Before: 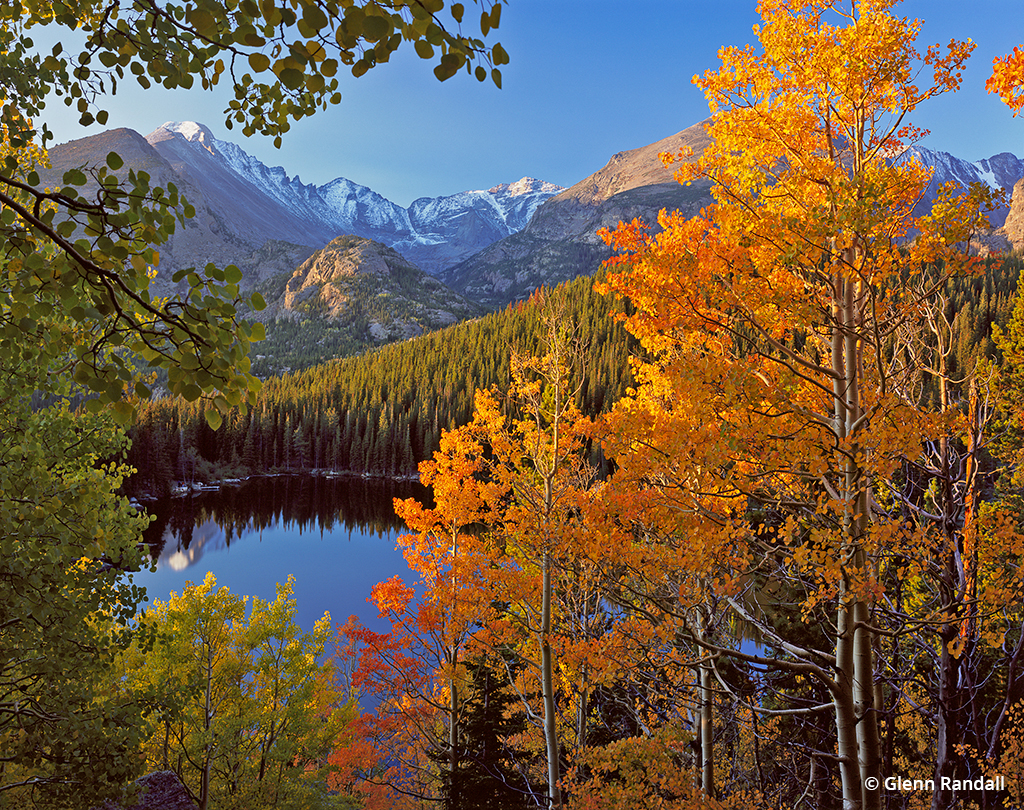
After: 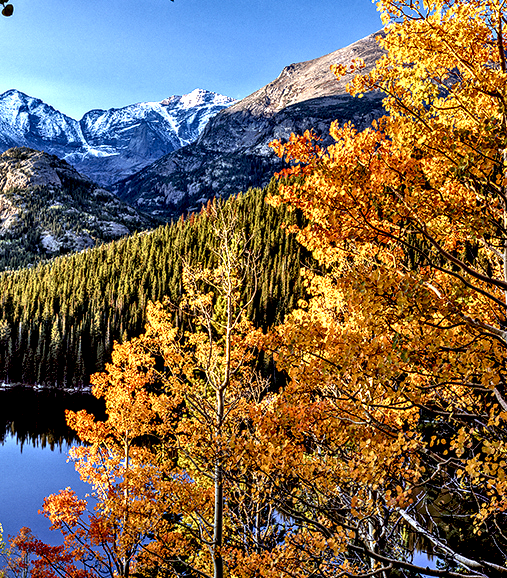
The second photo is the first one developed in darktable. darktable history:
exposure: black level correction 0.012, compensate highlight preservation false
local contrast: highlights 115%, shadows 42%, detail 293%
crop: left 32.075%, top 10.976%, right 18.355%, bottom 17.596%
white balance: red 0.924, blue 1.095
